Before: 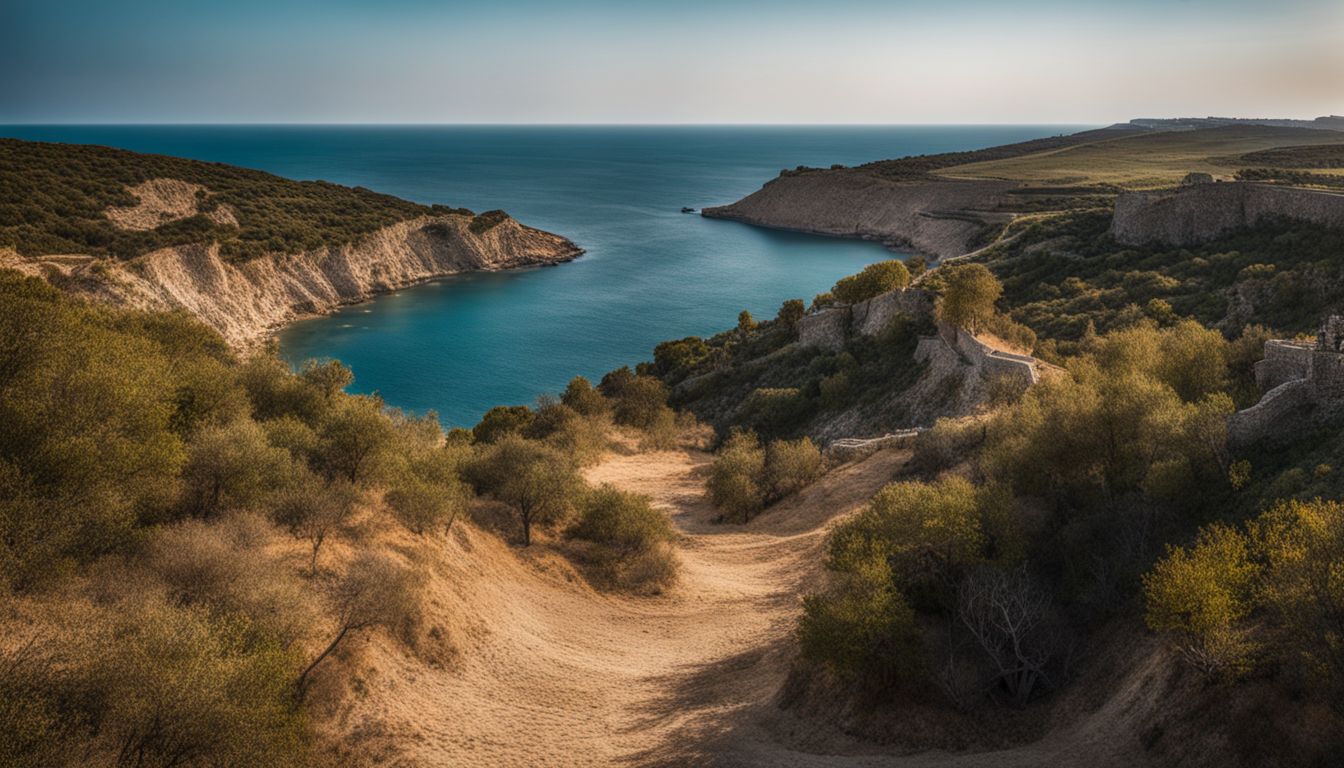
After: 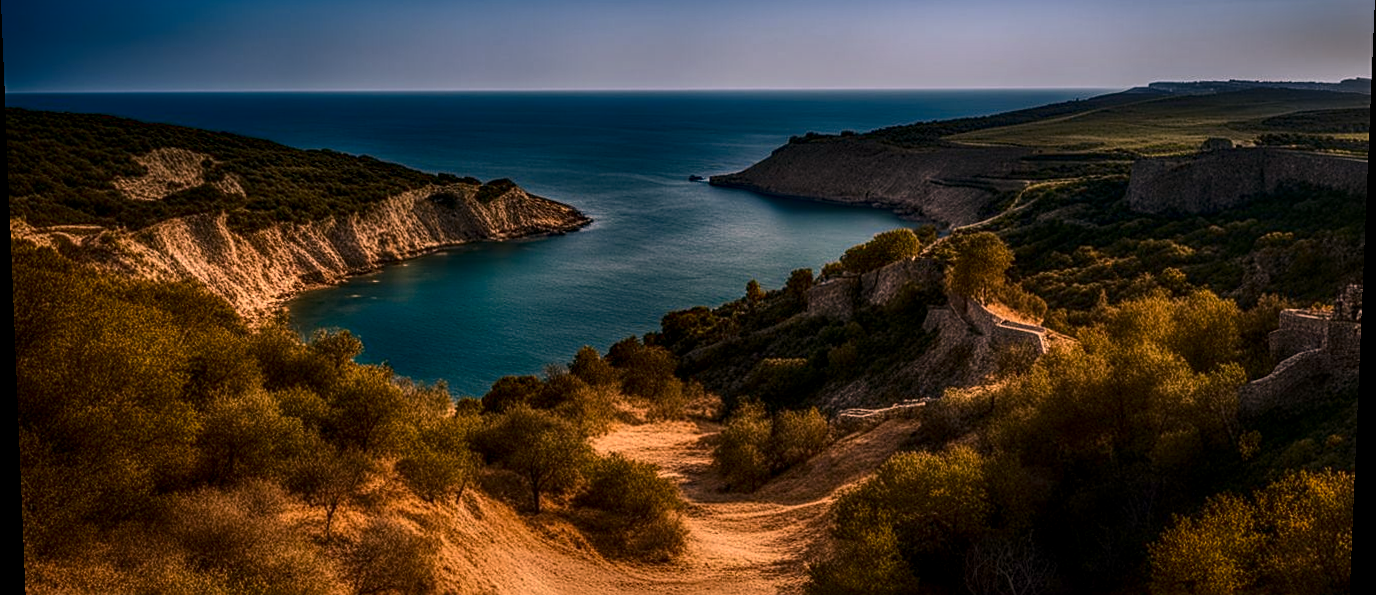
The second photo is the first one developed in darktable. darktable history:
color correction: highlights a* 21.16, highlights b* 19.61
contrast brightness saturation: contrast 0.13, brightness -0.24, saturation 0.14
graduated density: density 2.02 EV, hardness 44%, rotation 0.374°, offset 8.21, hue 208.8°, saturation 97%
rotate and perspective: lens shift (vertical) 0.048, lens shift (horizontal) -0.024, automatic cropping off
crop: top 5.667%, bottom 17.637%
local contrast: on, module defaults
sharpen: on, module defaults
